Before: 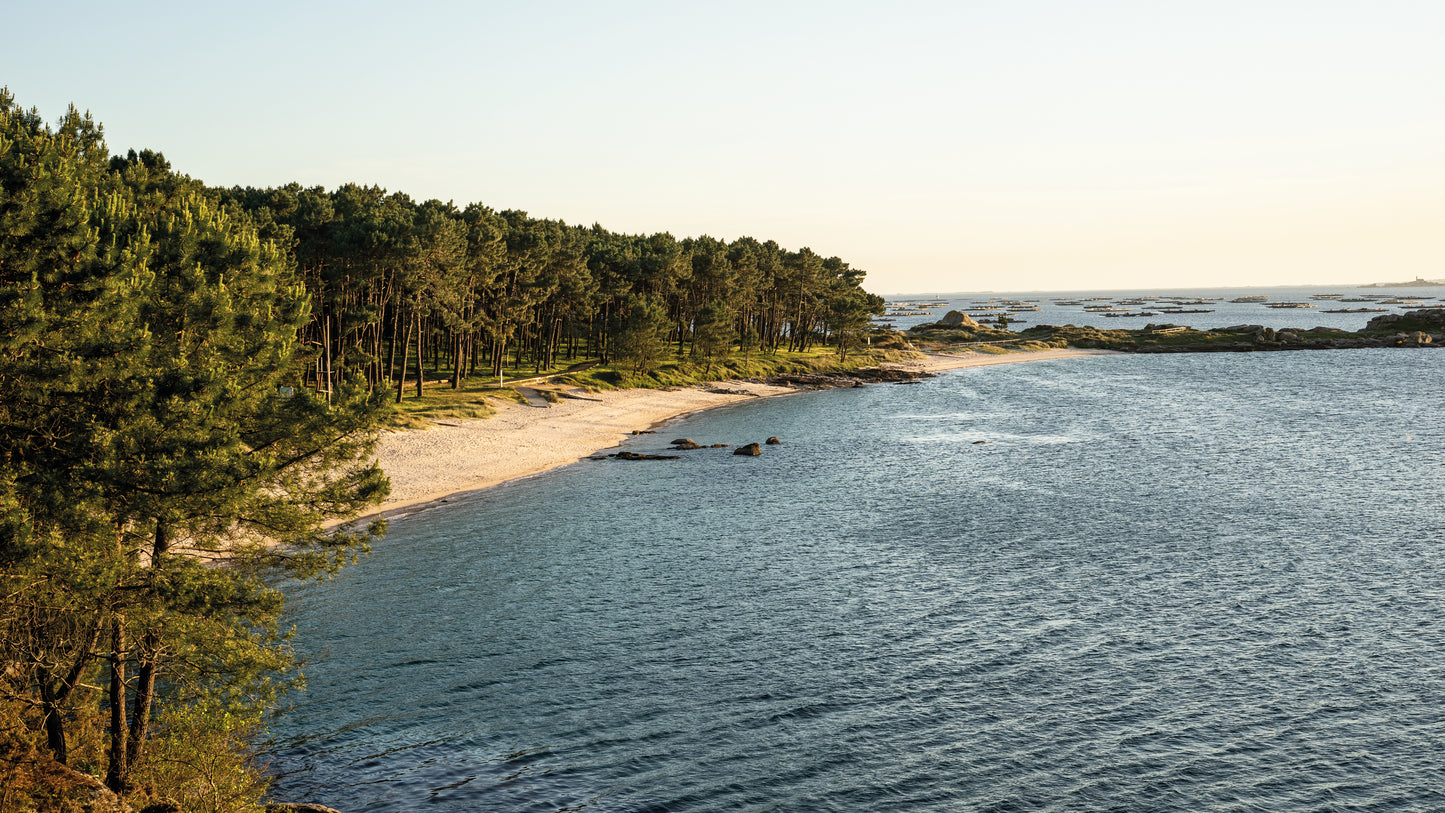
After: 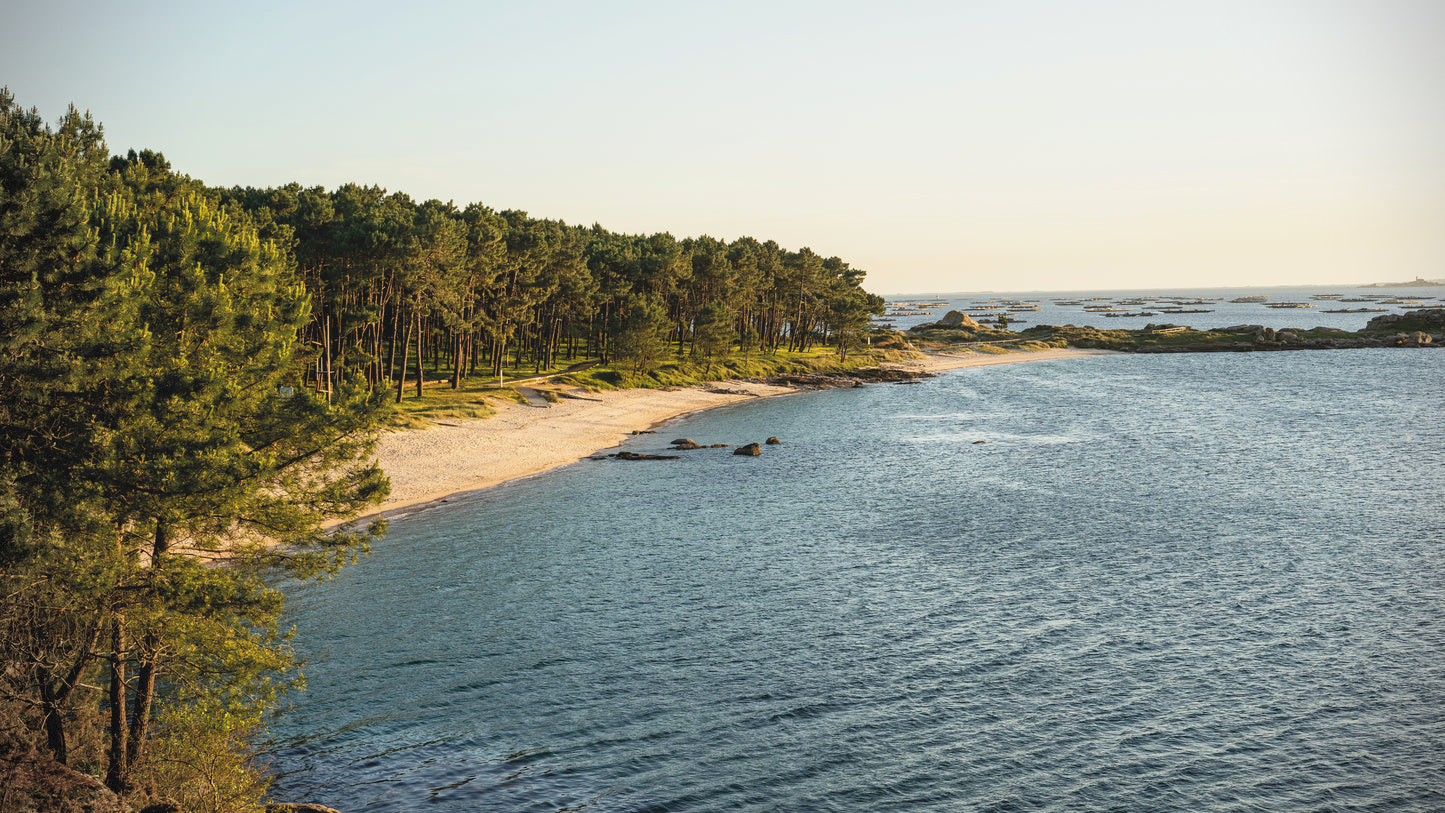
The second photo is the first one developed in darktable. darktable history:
vignetting: center (0.037, -0.097), dithering 8-bit output
contrast brightness saturation: contrast -0.094, brightness 0.05, saturation 0.077
tone equalizer: edges refinement/feathering 500, mask exposure compensation -1.57 EV, preserve details no
